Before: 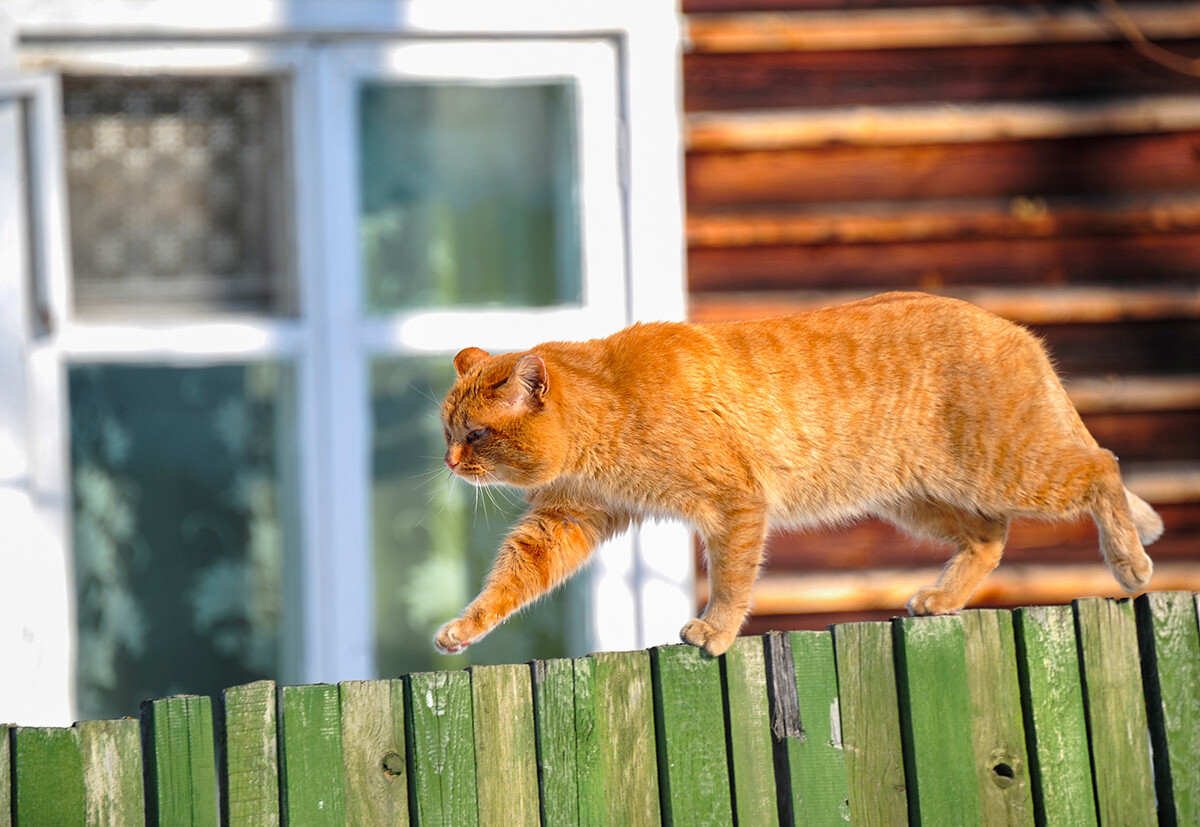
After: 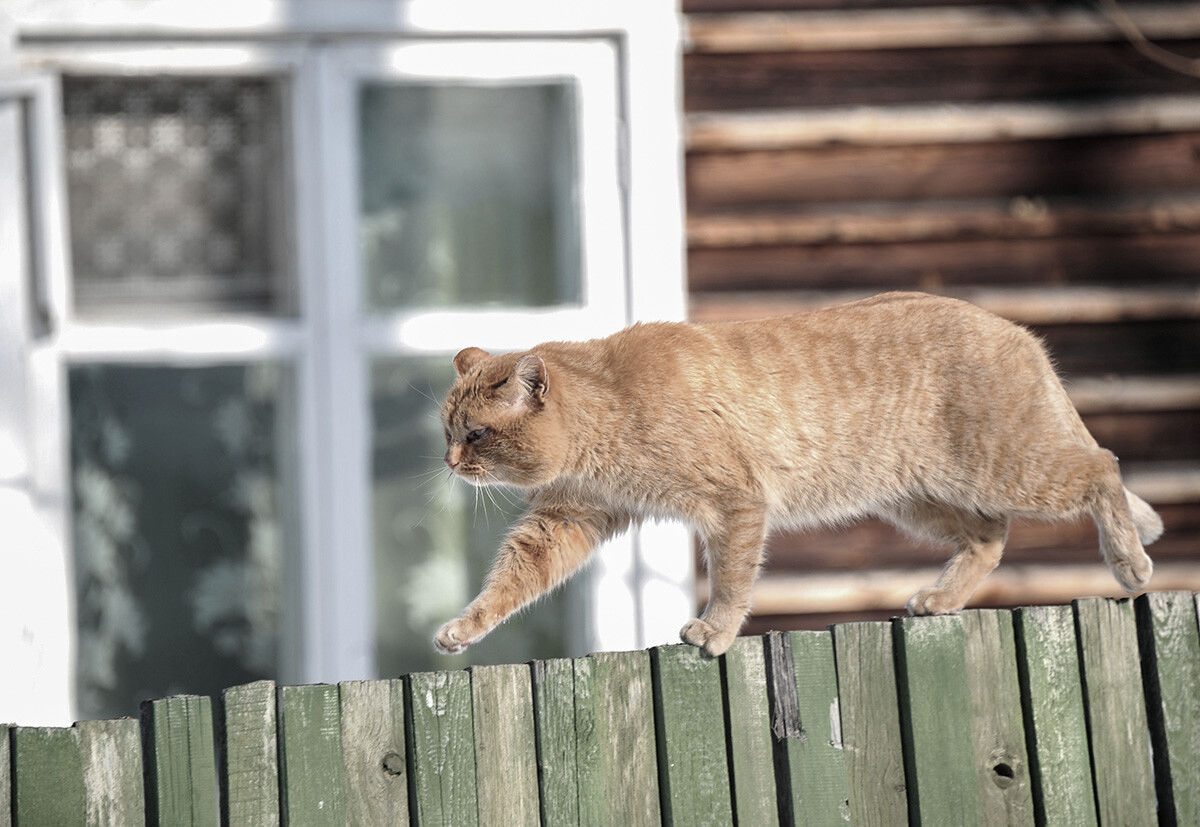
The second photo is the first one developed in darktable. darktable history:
color correction: highlights b* -0.057, saturation 0.352
